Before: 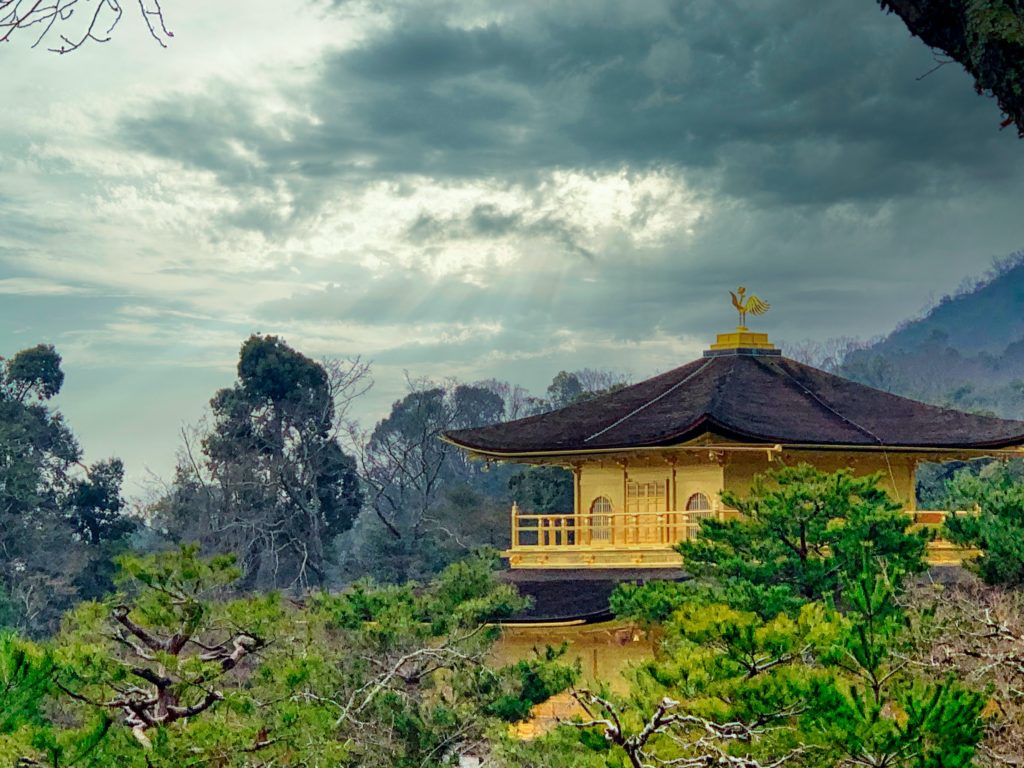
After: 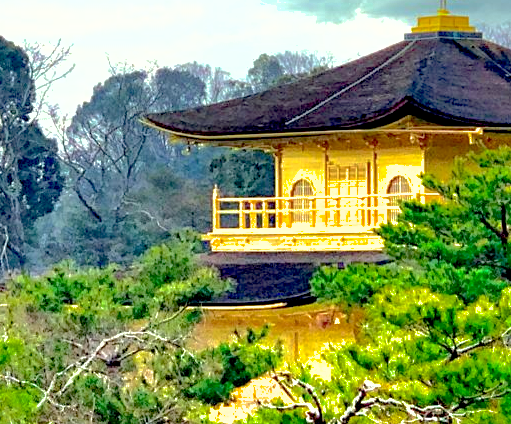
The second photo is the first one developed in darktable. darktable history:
tone equalizer: -8 EV -0.417 EV, -7 EV -0.361 EV, -6 EV -0.328 EV, -5 EV -0.245 EV, -3 EV 0.223 EV, -2 EV 0.346 EV, -1 EV 0.394 EV, +0 EV 0.415 EV, mask exposure compensation -0.502 EV
crop: left 29.229%, top 41.3%, right 20.857%, bottom 3.481%
exposure: black level correction 0.01, exposure 1 EV, compensate exposure bias true, compensate highlight preservation false
shadows and highlights: highlights -59.76
